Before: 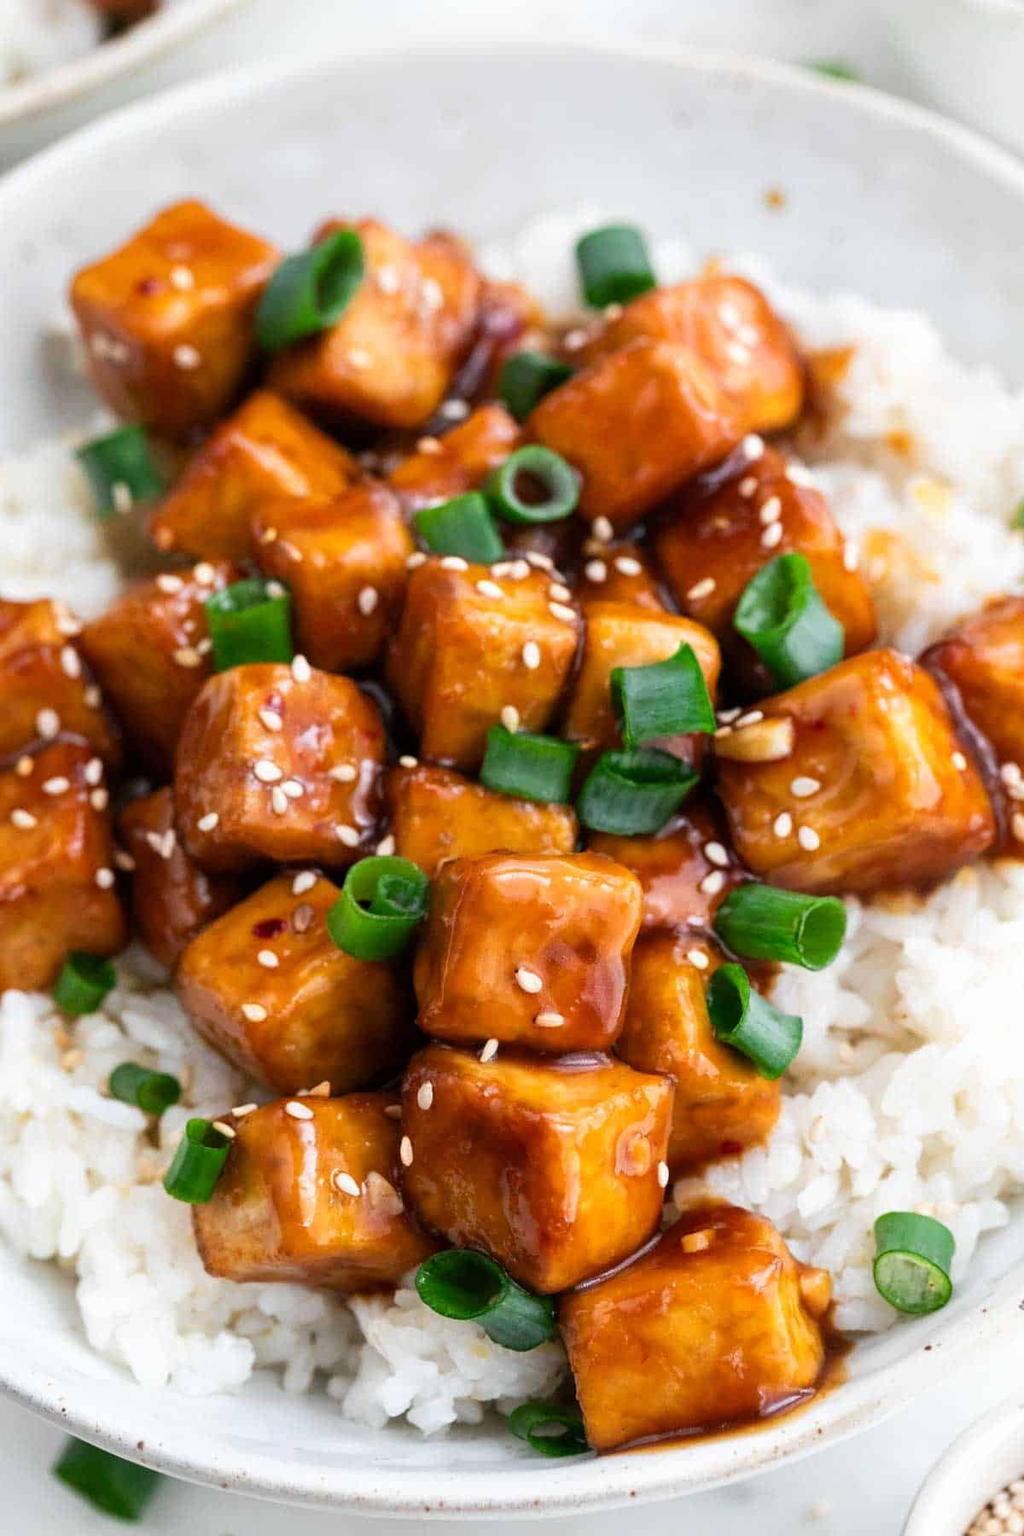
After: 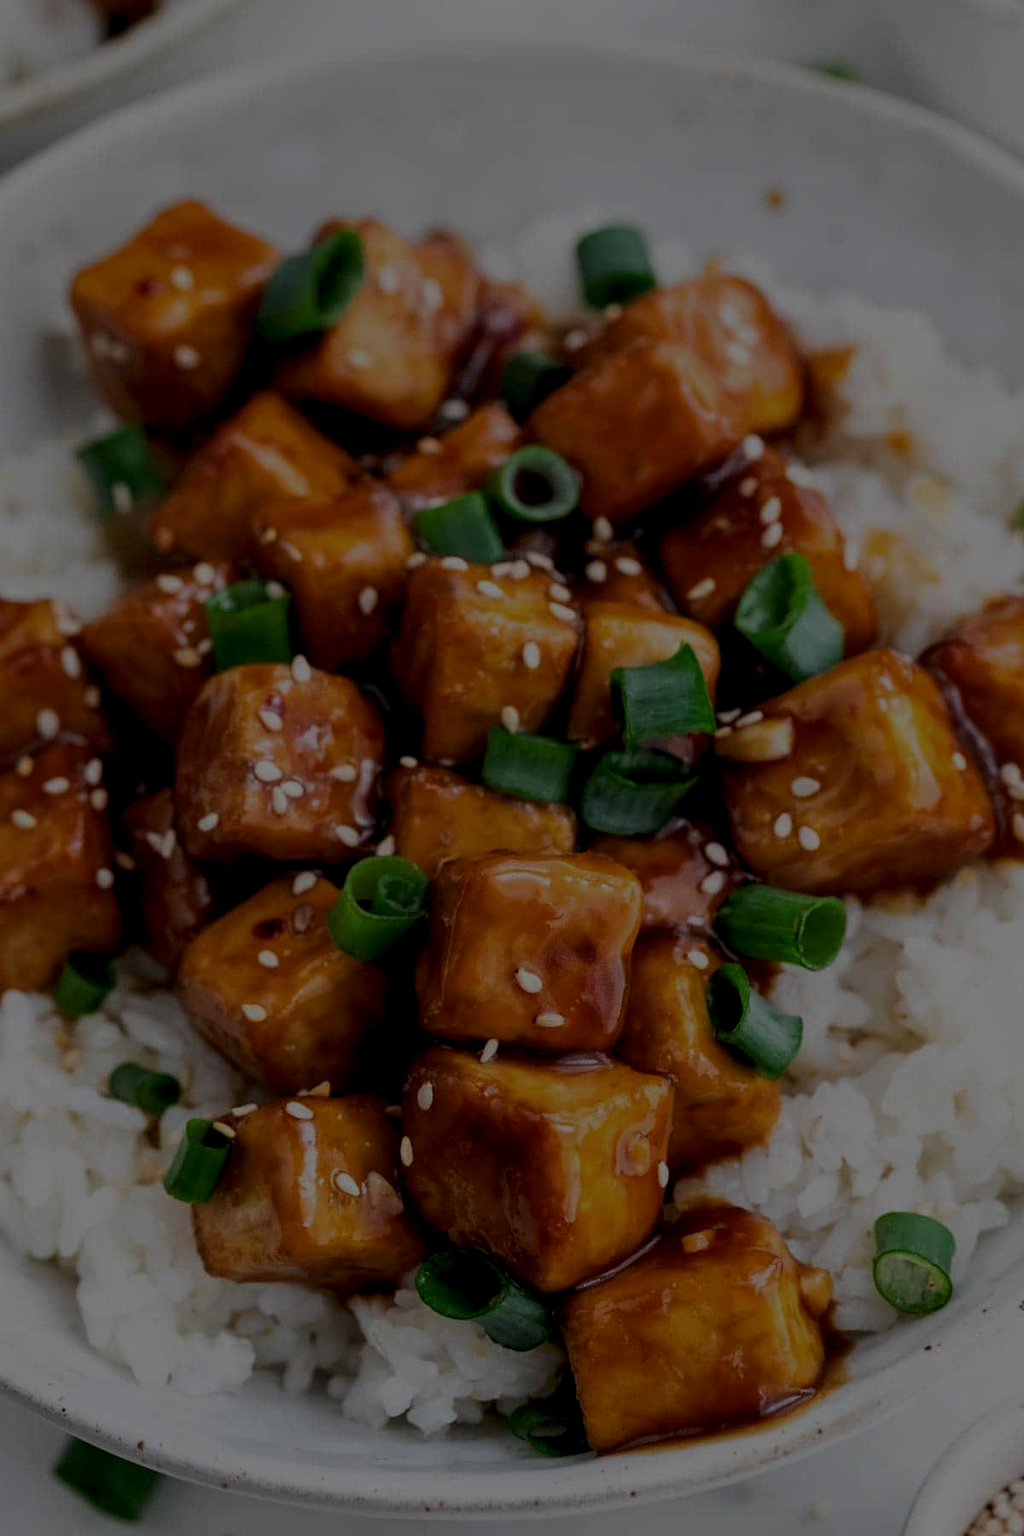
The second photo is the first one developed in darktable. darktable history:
exposure: exposure -2.446 EV, compensate highlight preservation false
local contrast: on, module defaults
